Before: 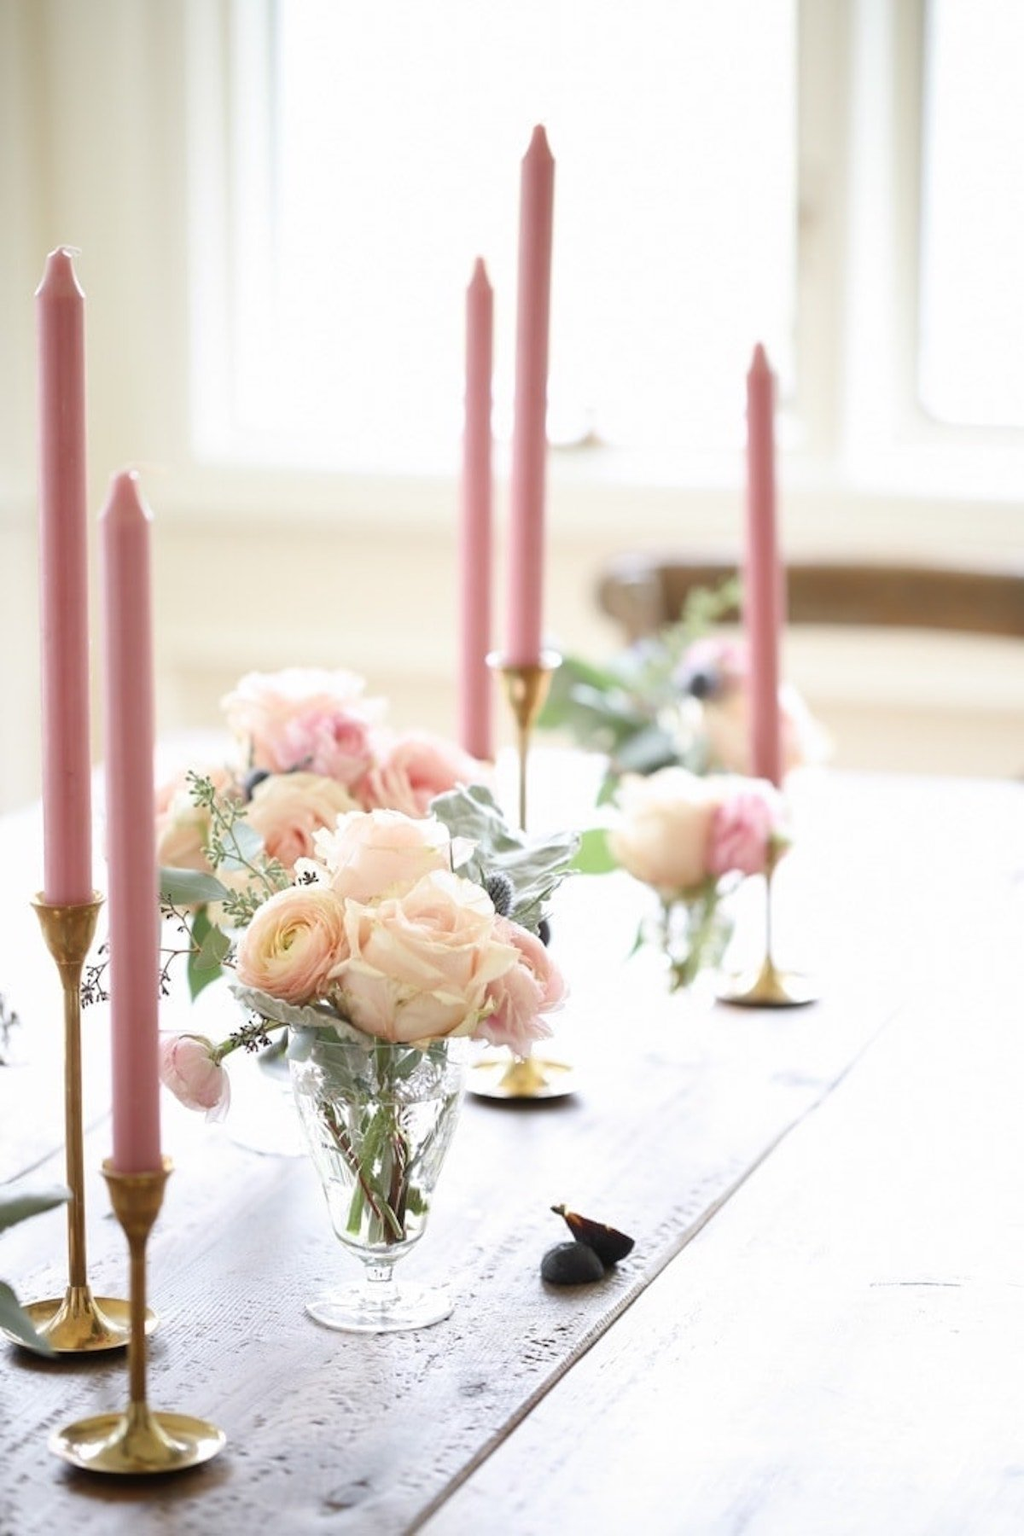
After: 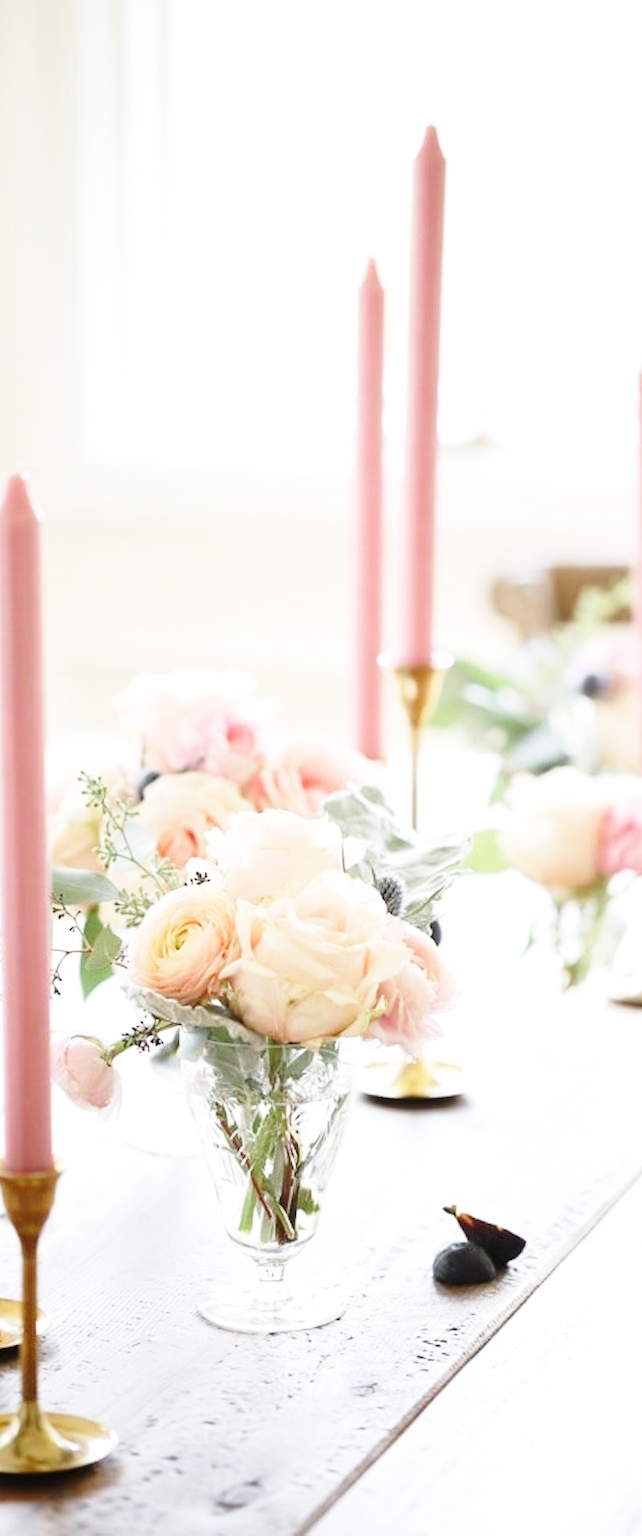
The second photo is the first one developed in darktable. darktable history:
base curve: curves: ch0 [(0, 0) (0.028, 0.03) (0.121, 0.232) (0.46, 0.748) (0.859, 0.968) (1, 1)], preserve colors none
tone equalizer: on, module defaults
crop: left 10.644%, right 26.528%
